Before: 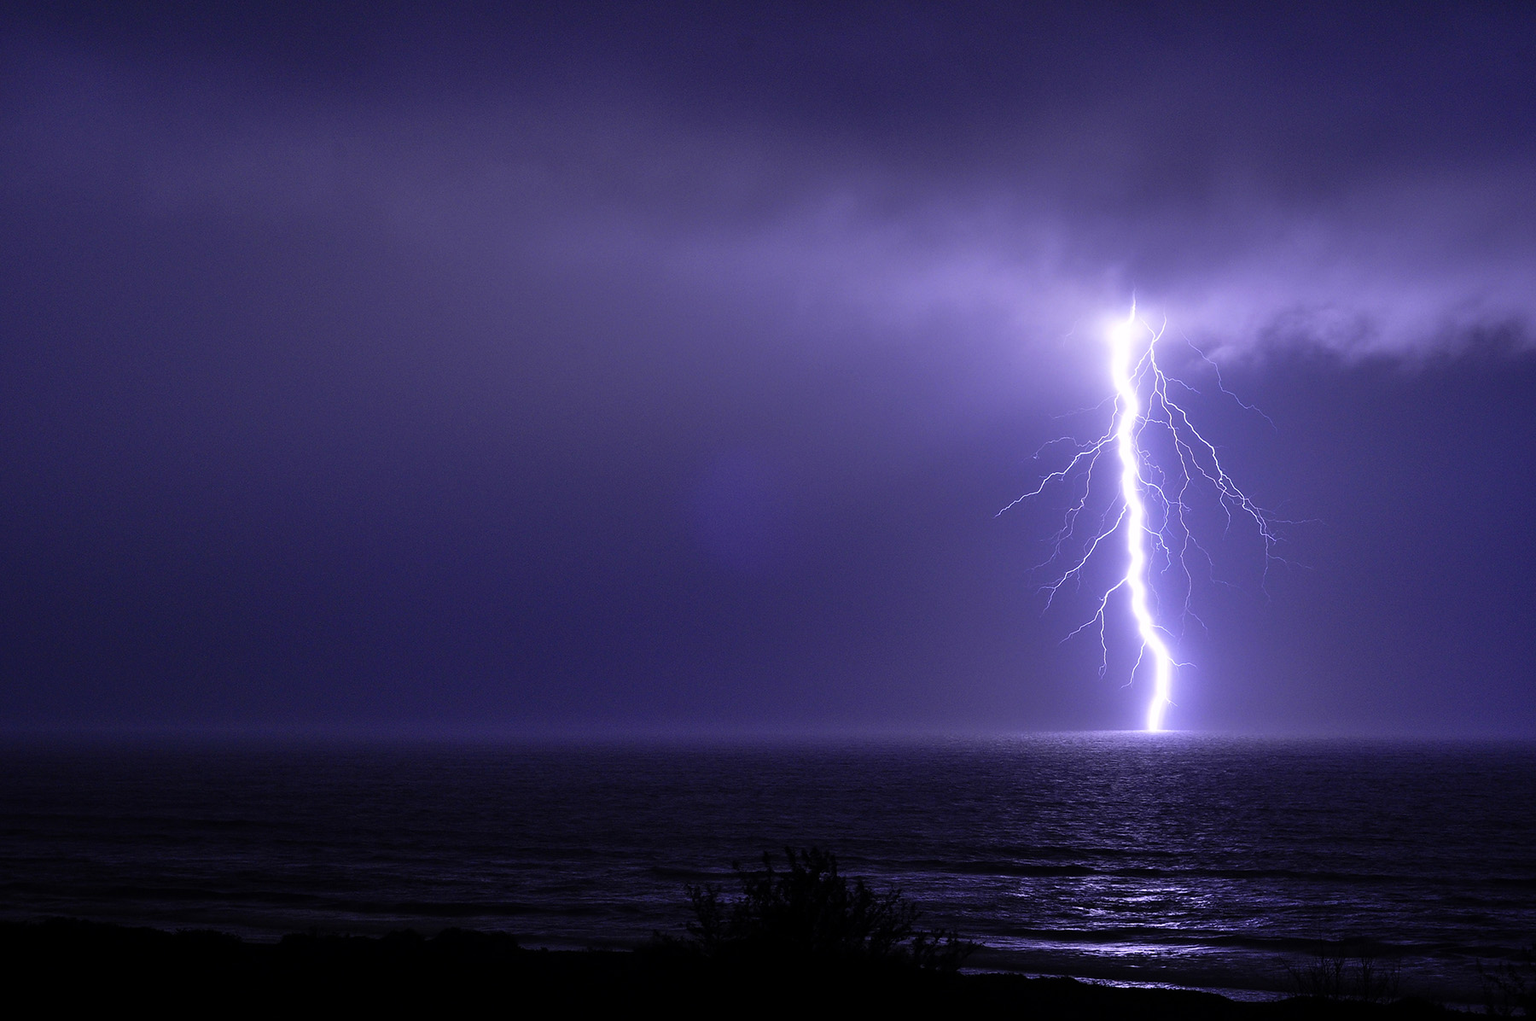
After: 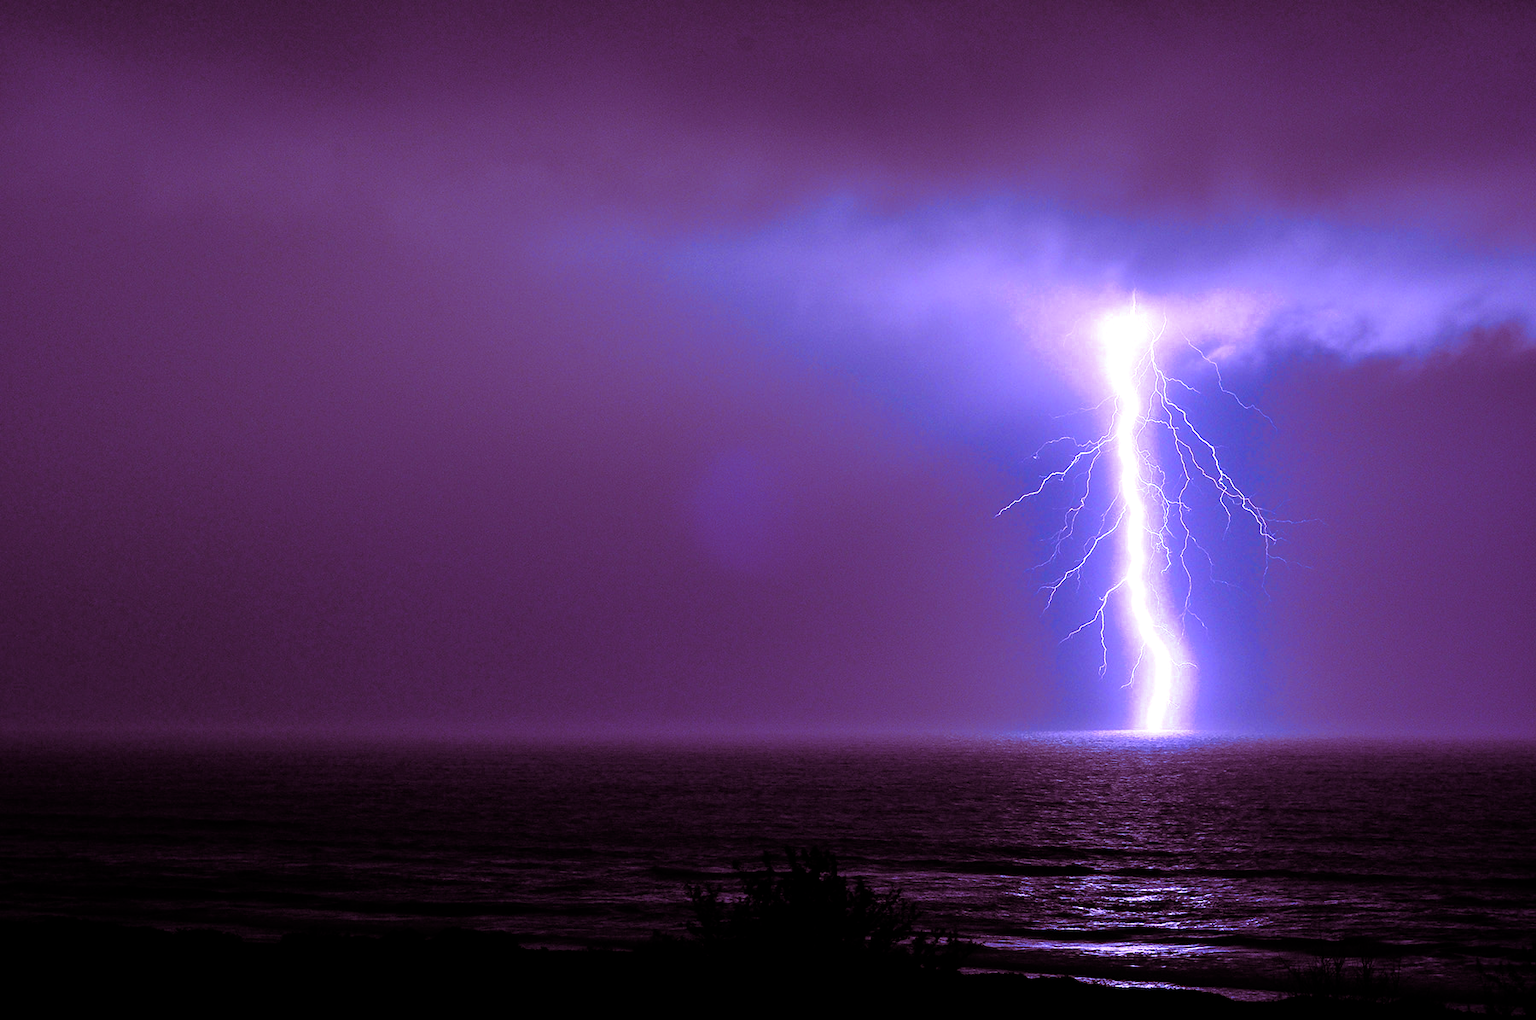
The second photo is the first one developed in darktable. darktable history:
color balance: contrast 10%
color zones: curves: ch0 [(0, 0.485) (0.178, 0.476) (0.261, 0.623) (0.411, 0.403) (0.708, 0.603) (0.934, 0.412)]; ch1 [(0.003, 0.485) (0.149, 0.496) (0.229, 0.584) (0.326, 0.551) (0.484, 0.262) (0.757, 0.643)]
split-toning: highlights › hue 298.8°, highlights › saturation 0.73, compress 41.76%
base curve: curves: ch0 [(0, 0) (0.262, 0.32) (0.722, 0.705) (1, 1)]
